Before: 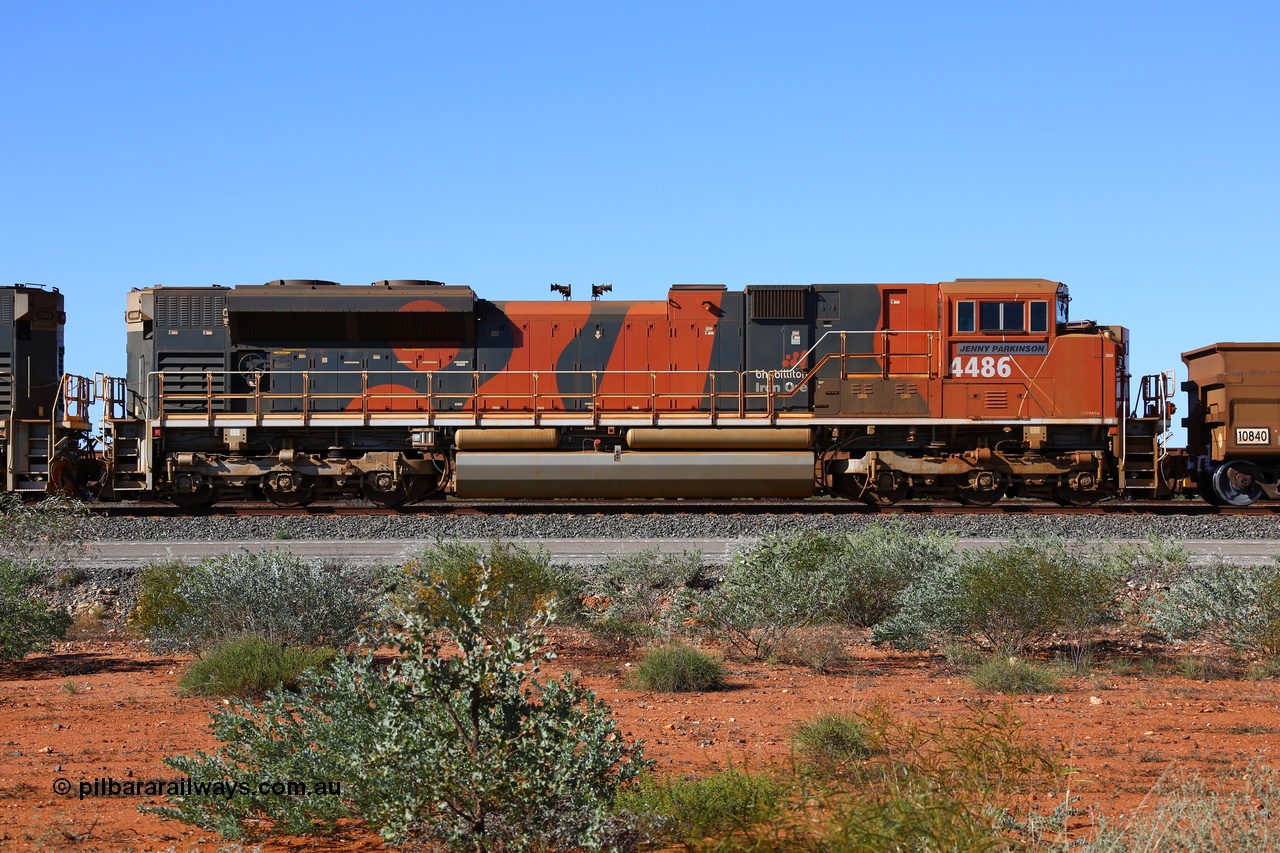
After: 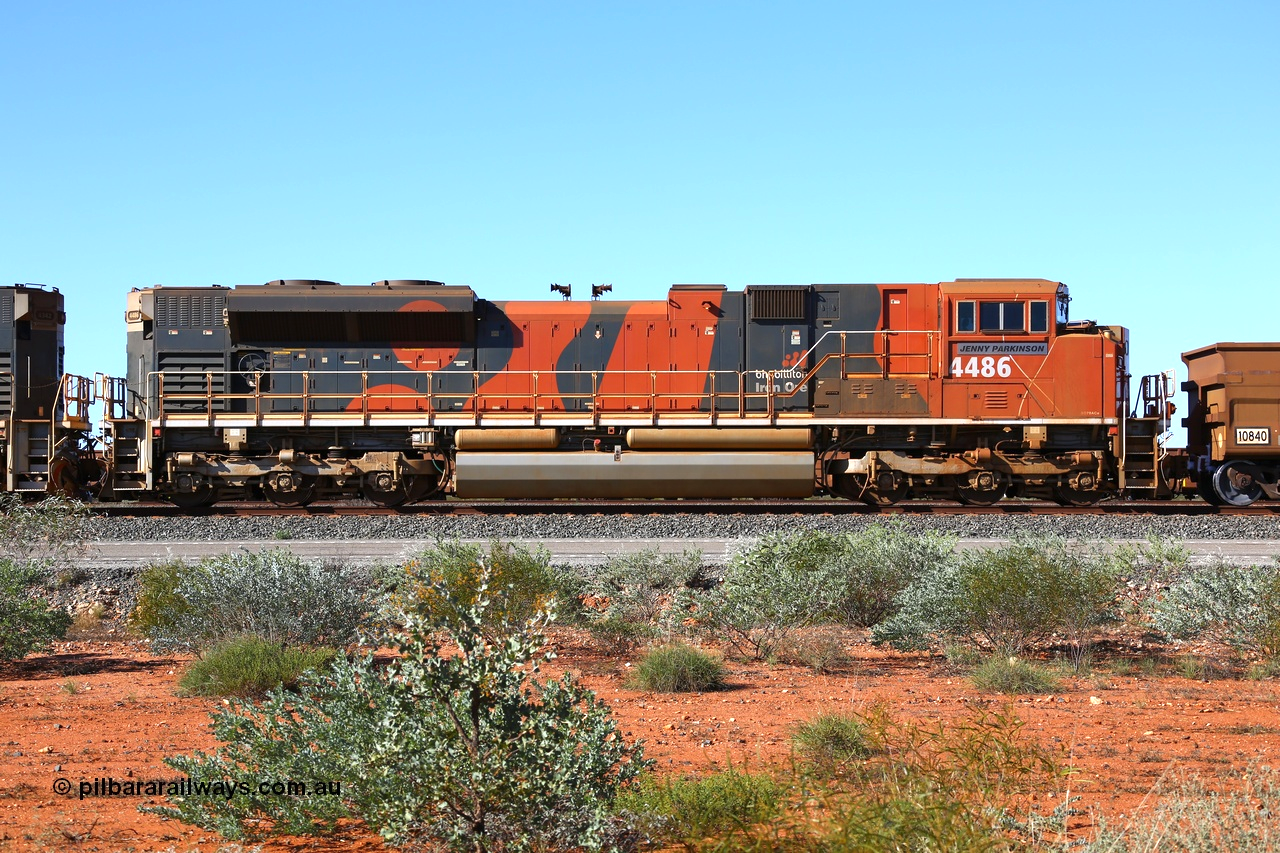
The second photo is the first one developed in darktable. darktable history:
exposure: black level correction 0, exposure 0.596 EV, compensate highlight preservation false
